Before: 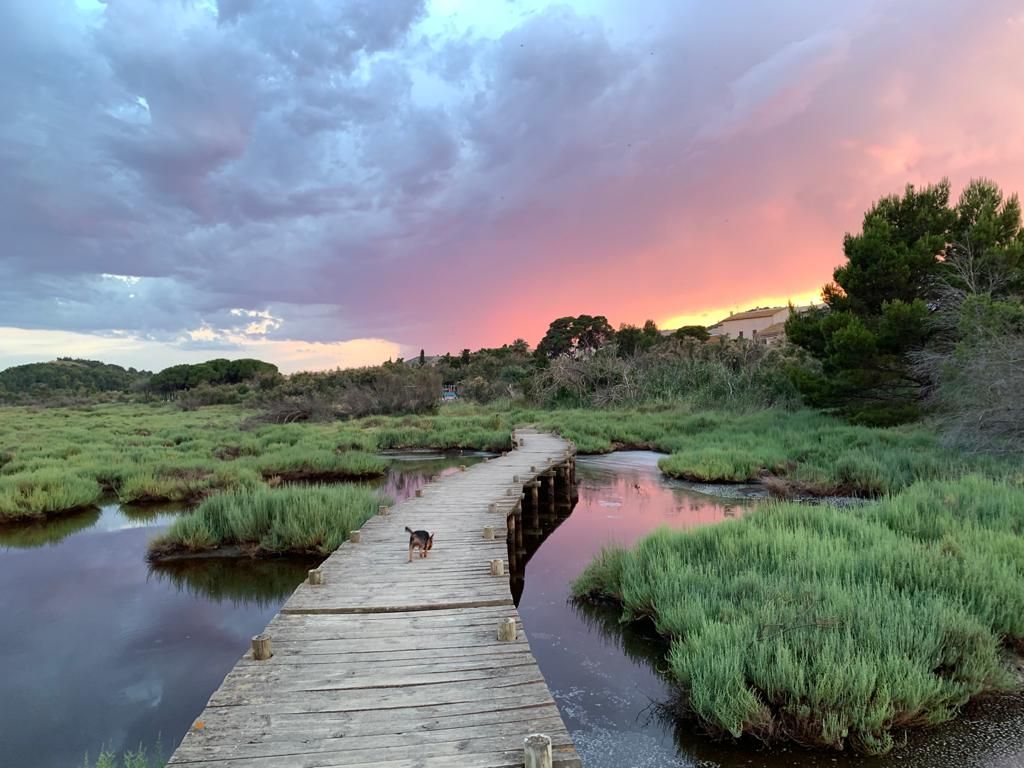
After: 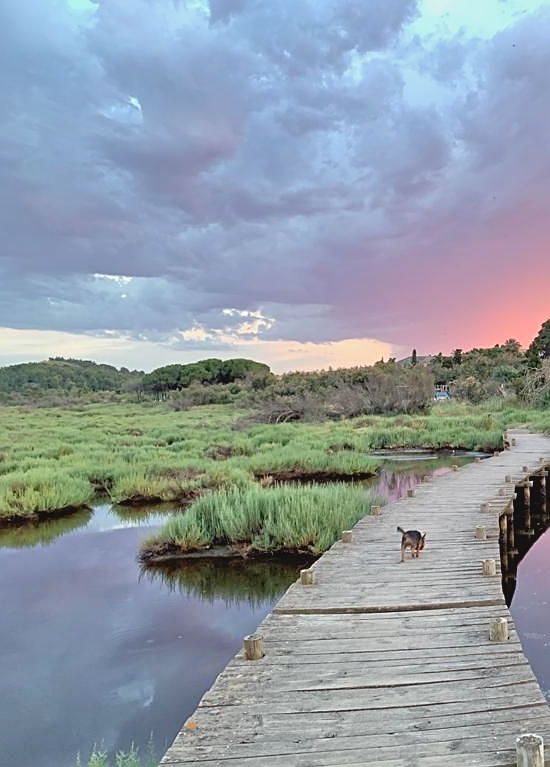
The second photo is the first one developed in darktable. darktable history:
tone equalizer: -7 EV 0.161 EV, -6 EV 0.591 EV, -5 EV 1.14 EV, -4 EV 1.34 EV, -3 EV 1.16 EV, -2 EV 0.6 EV, -1 EV 0.163 EV, mask exposure compensation -0.503 EV
sharpen: on, module defaults
crop: left 0.87%, right 45.352%, bottom 0.09%
contrast brightness saturation: contrast -0.099, saturation -0.105
